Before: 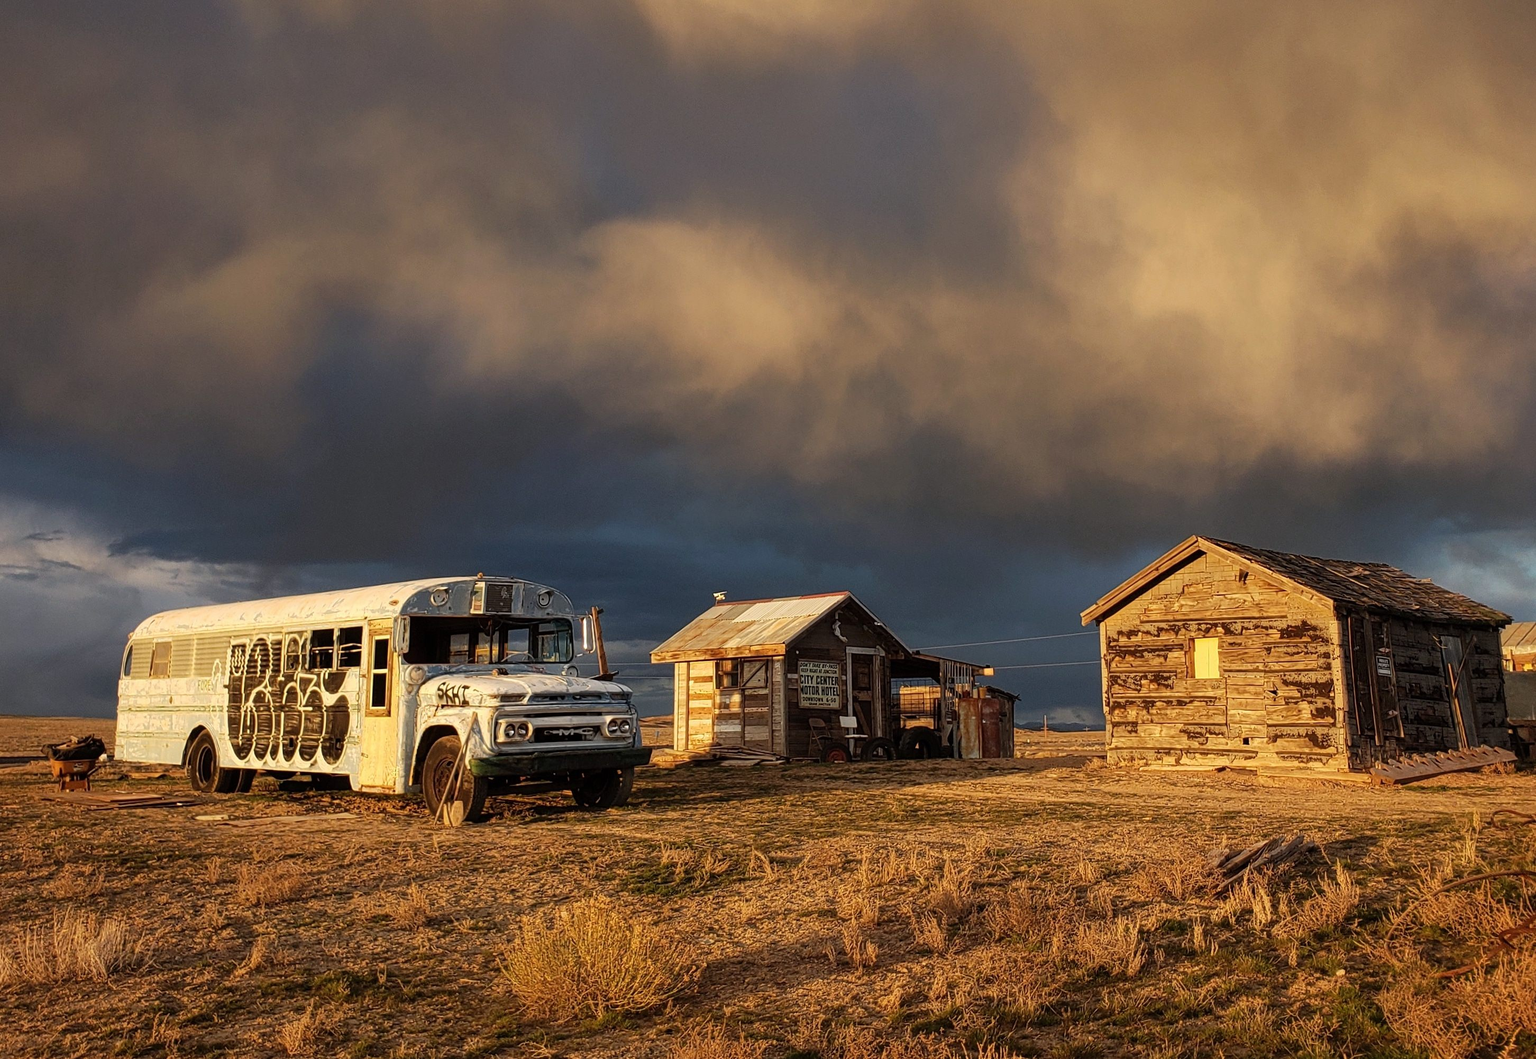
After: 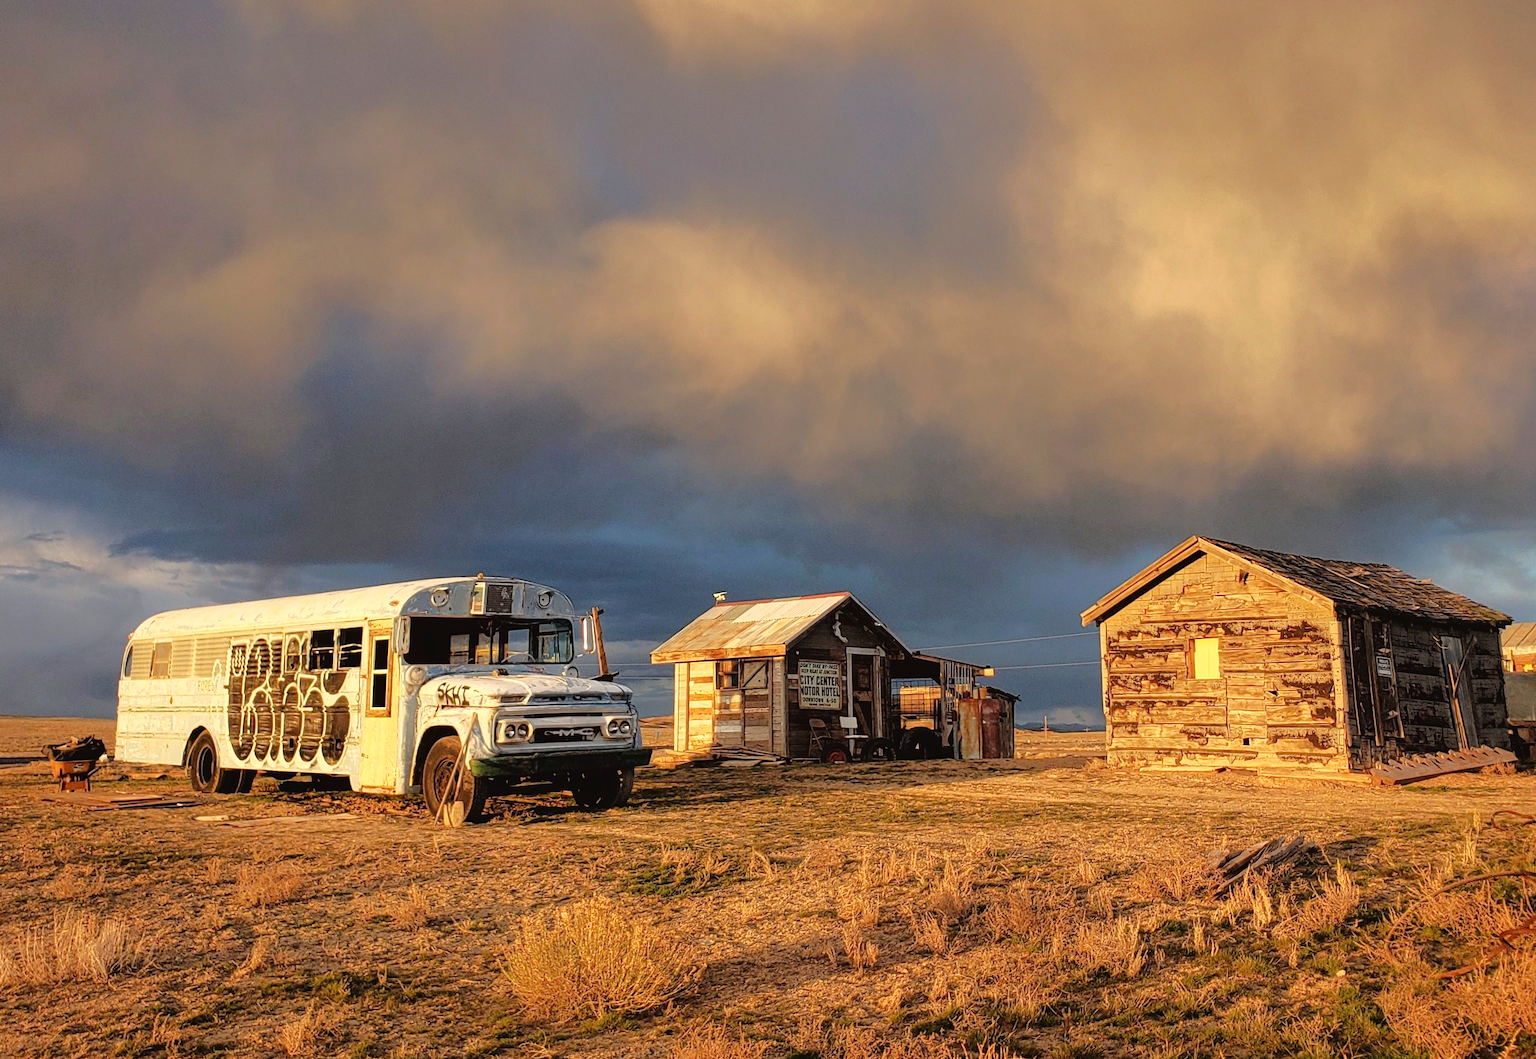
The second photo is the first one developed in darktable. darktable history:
tone curve: curves: ch0 [(0, 0) (0.003, 0.03) (0.011, 0.03) (0.025, 0.033) (0.044, 0.038) (0.069, 0.057) (0.1, 0.109) (0.136, 0.174) (0.177, 0.243) (0.224, 0.313) (0.277, 0.391) (0.335, 0.464) (0.399, 0.515) (0.468, 0.563) (0.543, 0.616) (0.623, 0.679) (0.709, 0.766) (0.801, 0.865) (0.898, 0.948) (1, 1)], color space Lab, linked channels, preserve colors none
exposure: black level correction -0.001, exposure 0.08 EV, compensate exposure bias true, compensate highlight preservation false
